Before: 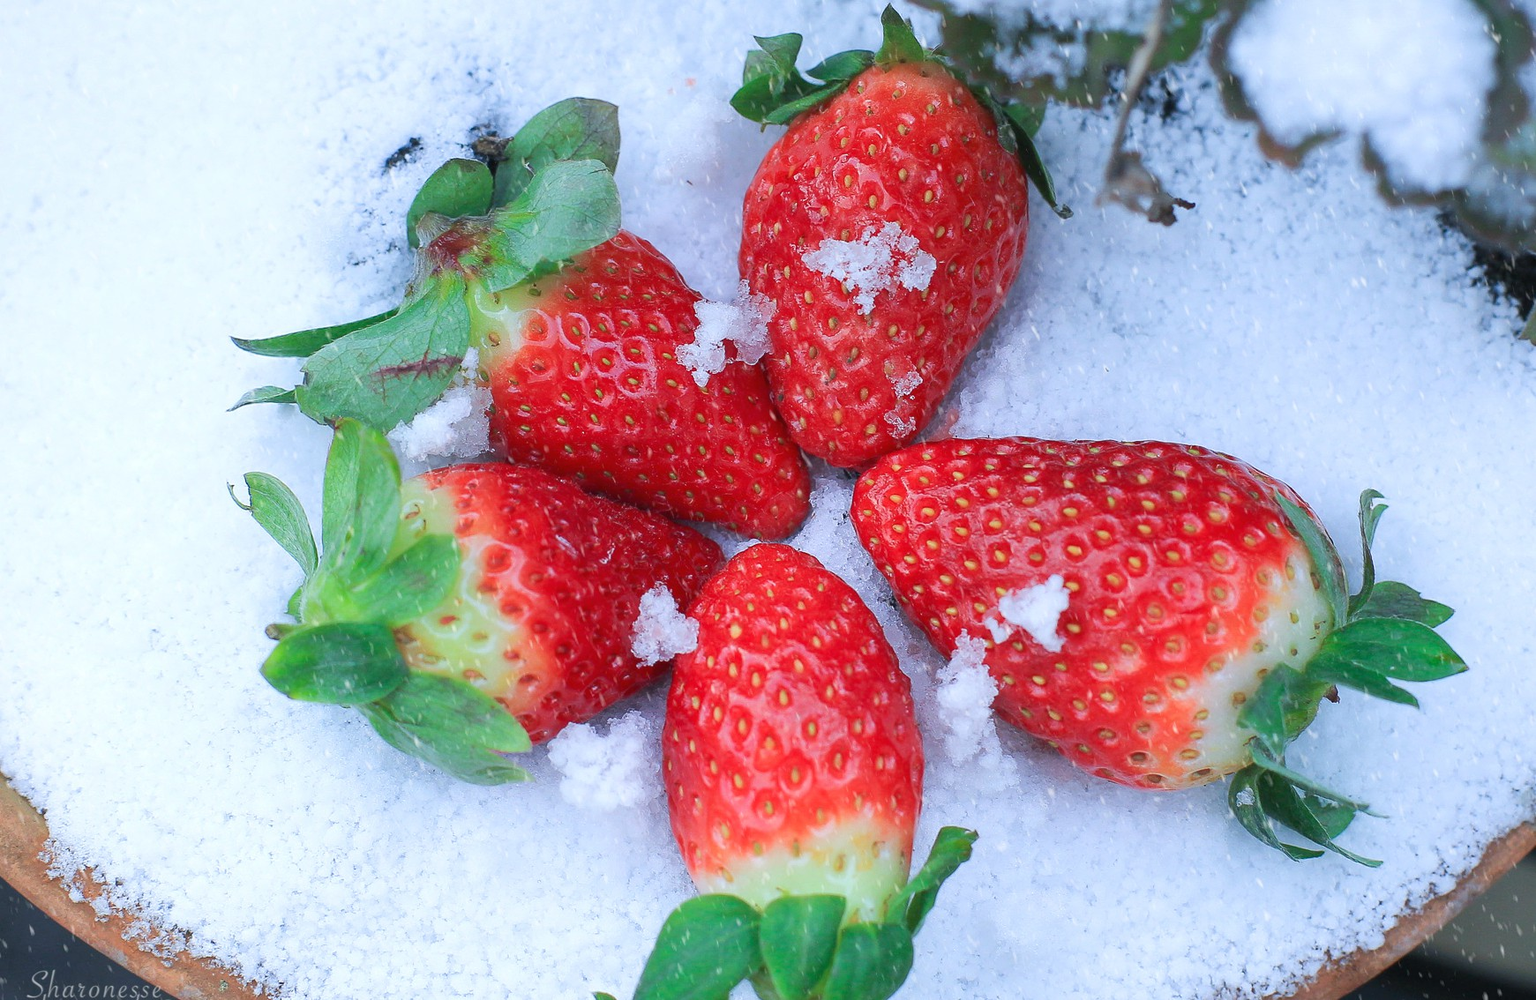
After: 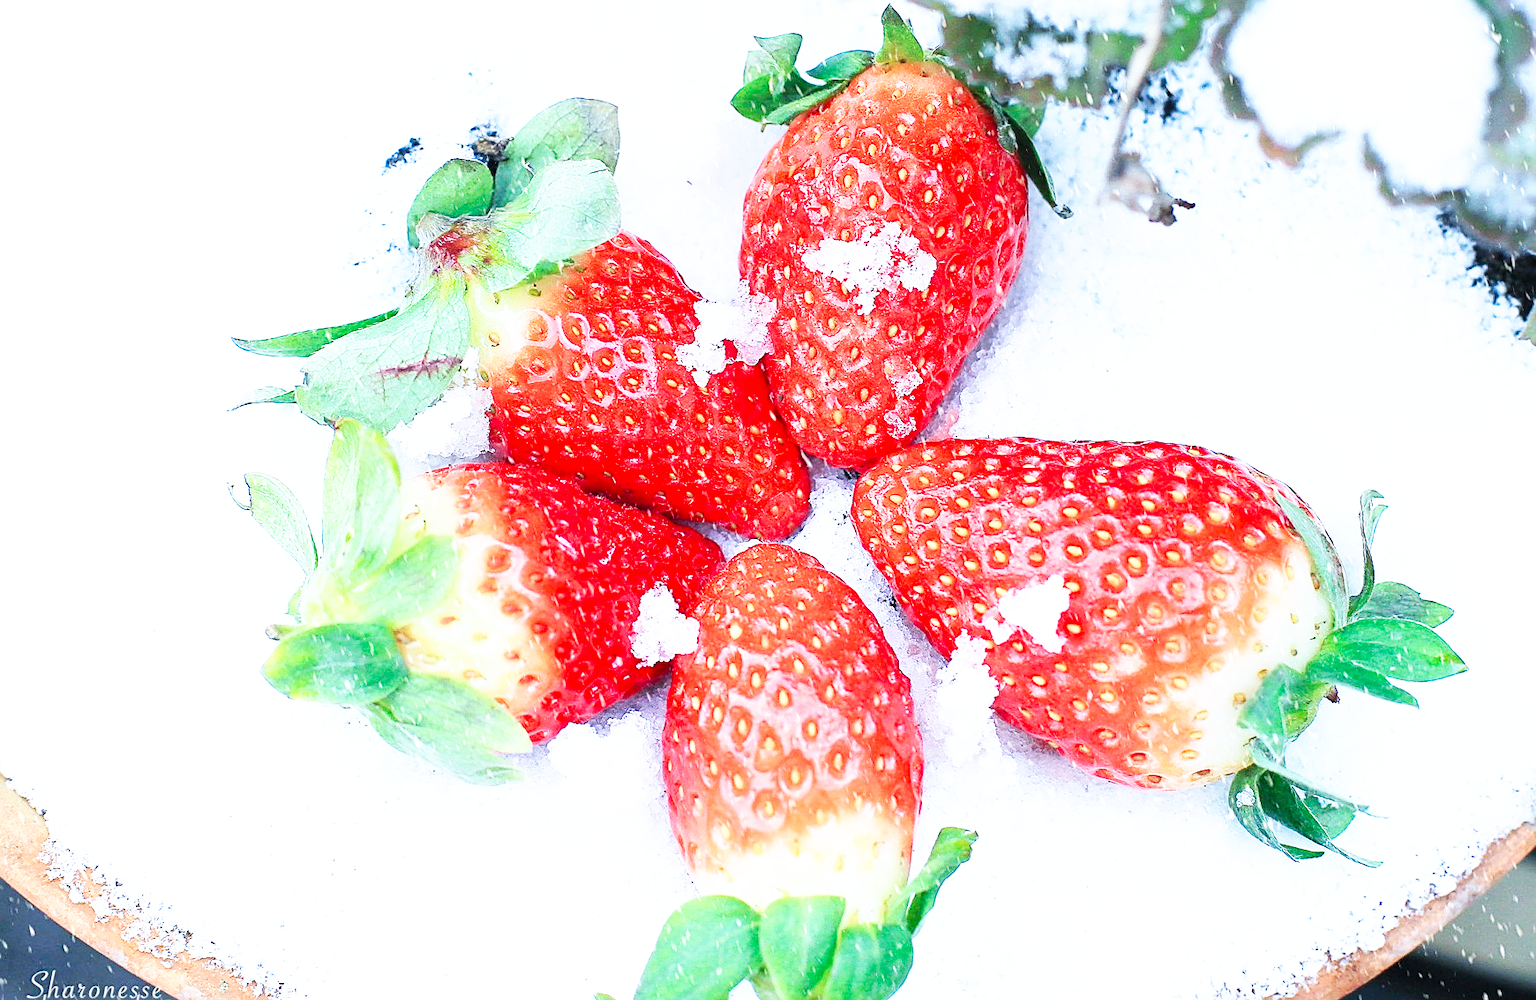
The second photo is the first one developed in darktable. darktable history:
sharpen: on, module defaults
base curve: curves: ch0 [(0, 0) (0.007, 0.004) (0.027, 0.03) (0.046, 0.07) (0.207, 0.54) (0.442, 0.872) (0.673, 0.972) (1, 1)], preserve colors none
exposure: exposure 0.6 EV, compensate highlight preservation false
